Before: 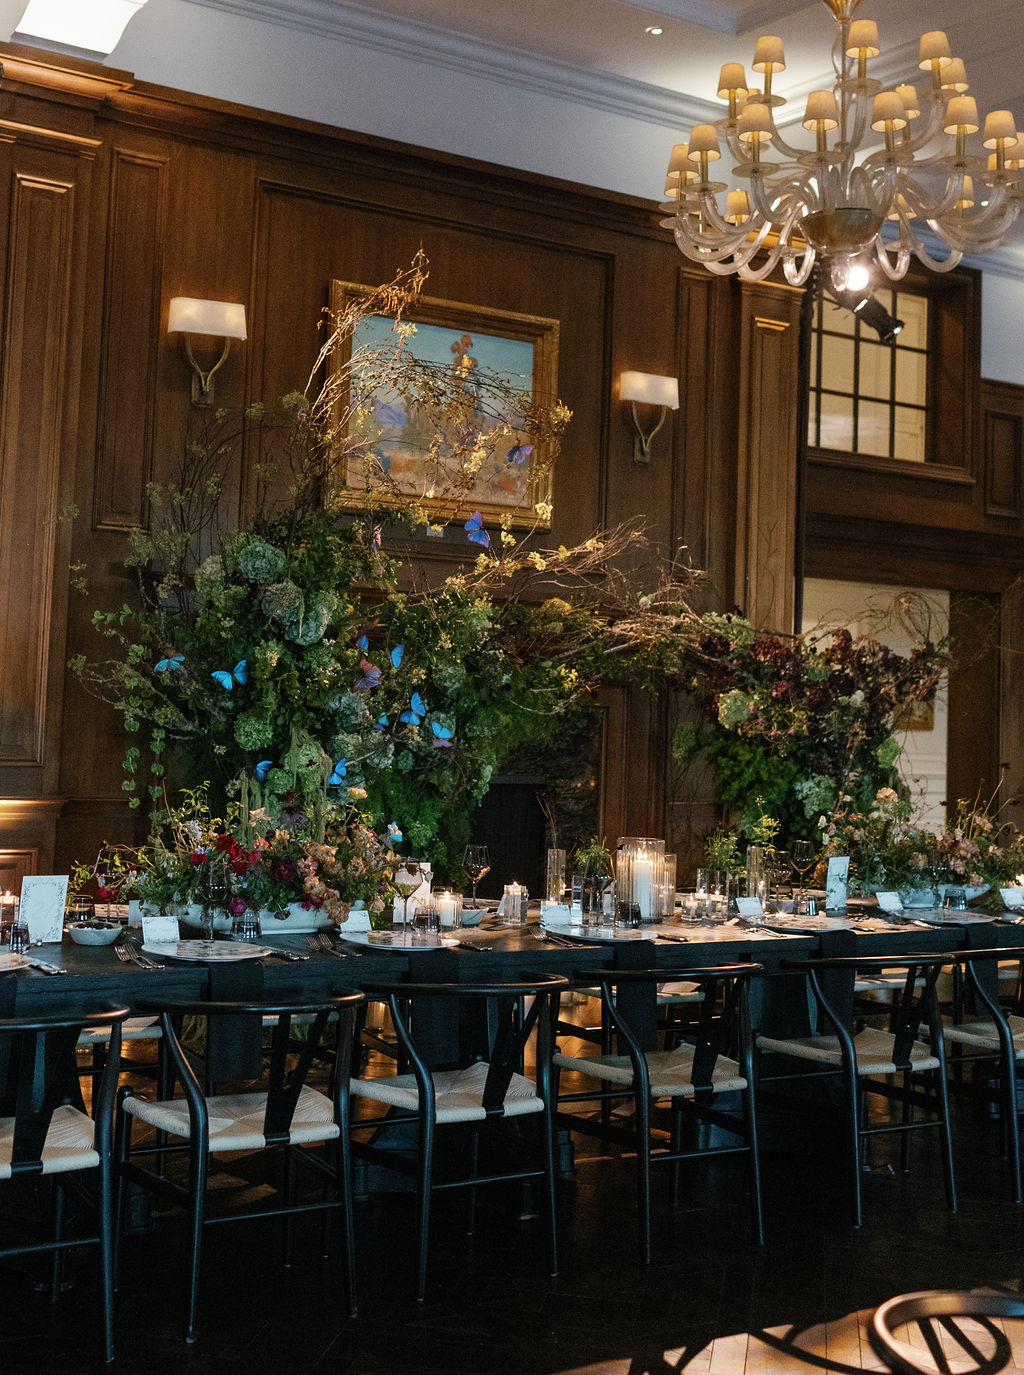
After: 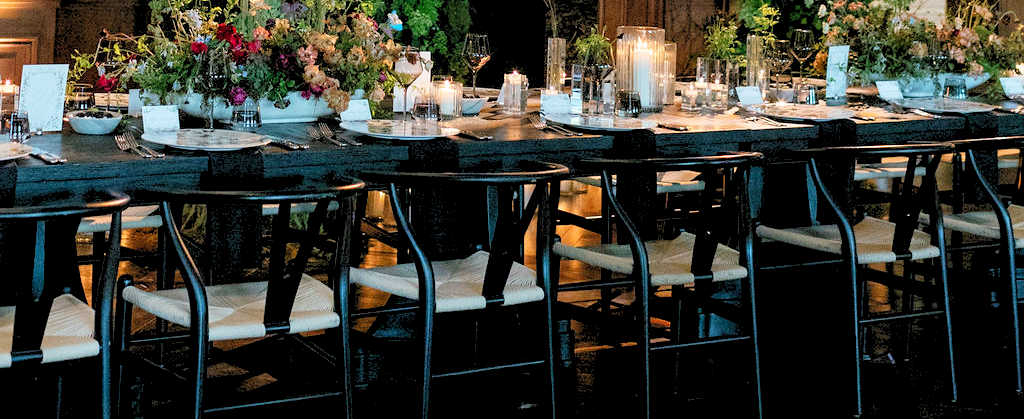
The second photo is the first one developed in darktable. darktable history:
crop and rotate: top 59.013%, bottom 10.484%
levels: levels [0.072, 0.414, 0.976]
